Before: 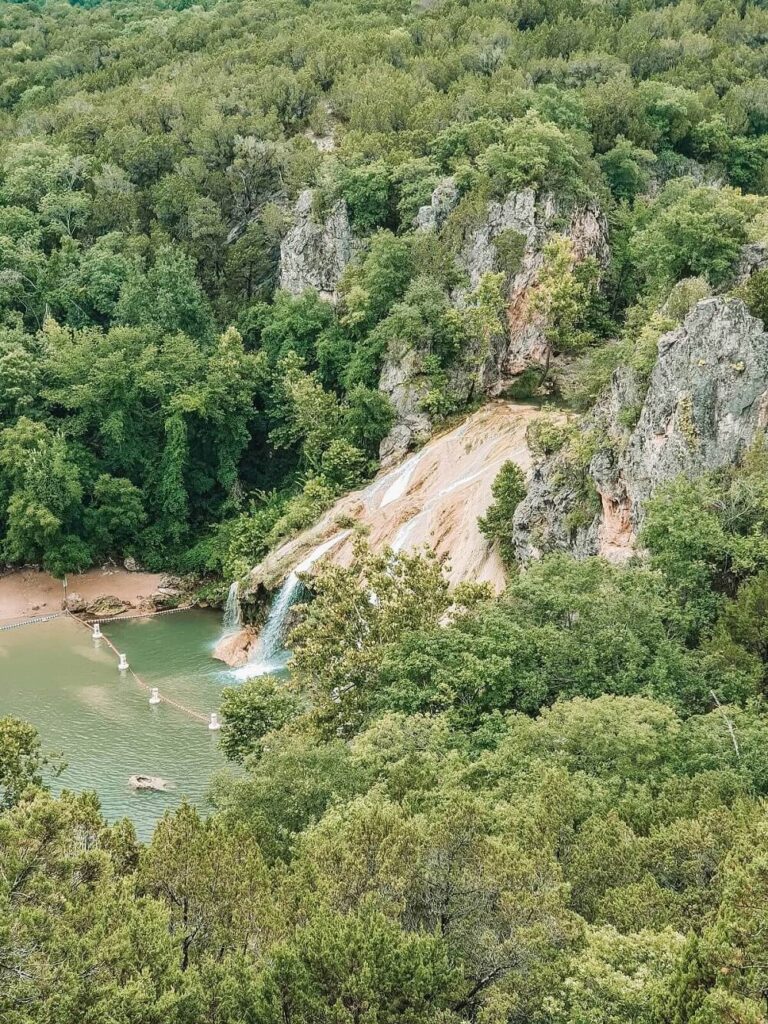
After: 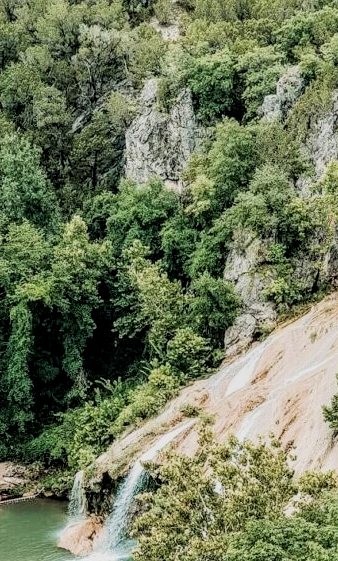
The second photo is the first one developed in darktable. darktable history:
crop: left 20.248%, top 10.86%, right 35.675%, bottom 34.321%
filmic rgb: black relative exposure -5 EV, hardness 2.88, contrast 1.3, highlights saturation mix -30%
local contrast: on, module defaults
